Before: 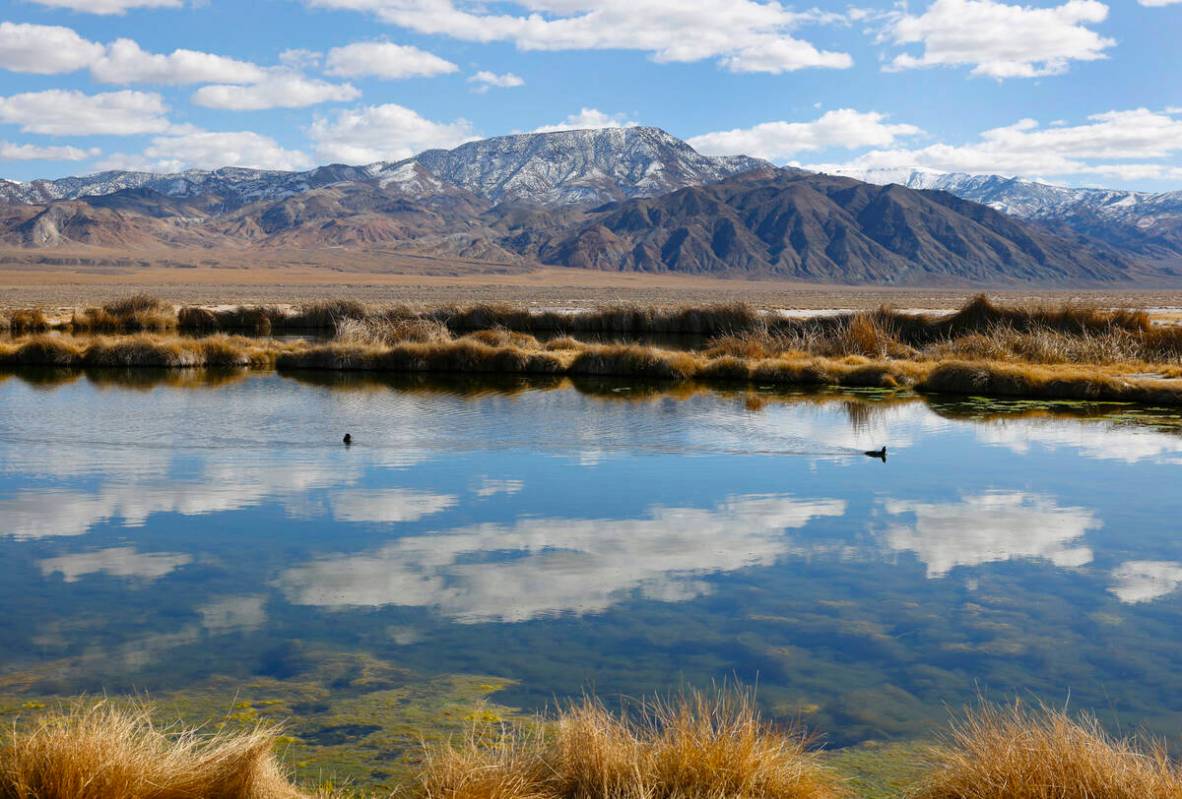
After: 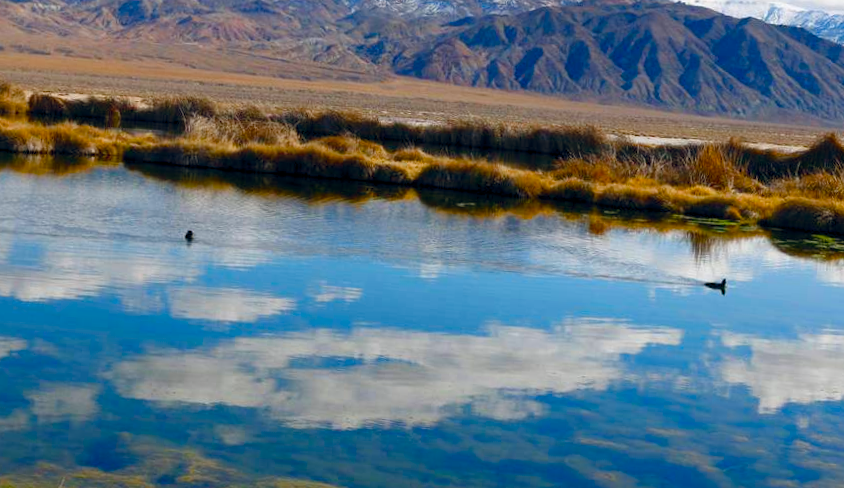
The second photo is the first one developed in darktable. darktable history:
tone equalizer: -7 EV 0.194 EV, -6 EV 0.159 EV, -5 EV 0.083 EV, -4 EV 0.065 EV, -2 EV -0.039 EV, -1 EV -0.055 EV, +0 EV -0.058 EV, smoothing 1
crop and rotate: angle -3.8°, left 9.73%, top 20.902%, right 11.931%, bottom 12.127%
shadows and highlights: shadows -22.3, highlights 45.27, soften with gaussian
color balance rgb: global offset › chroma 0.067%, global offset › hue 253.47°, linear chroma grading › global chroma 8.87%, perceptual saturation grading › global saturation 34.764%, perceptual saturation grading › highlights -29.848%, perceptual saturation grading › shadows 34.62%
